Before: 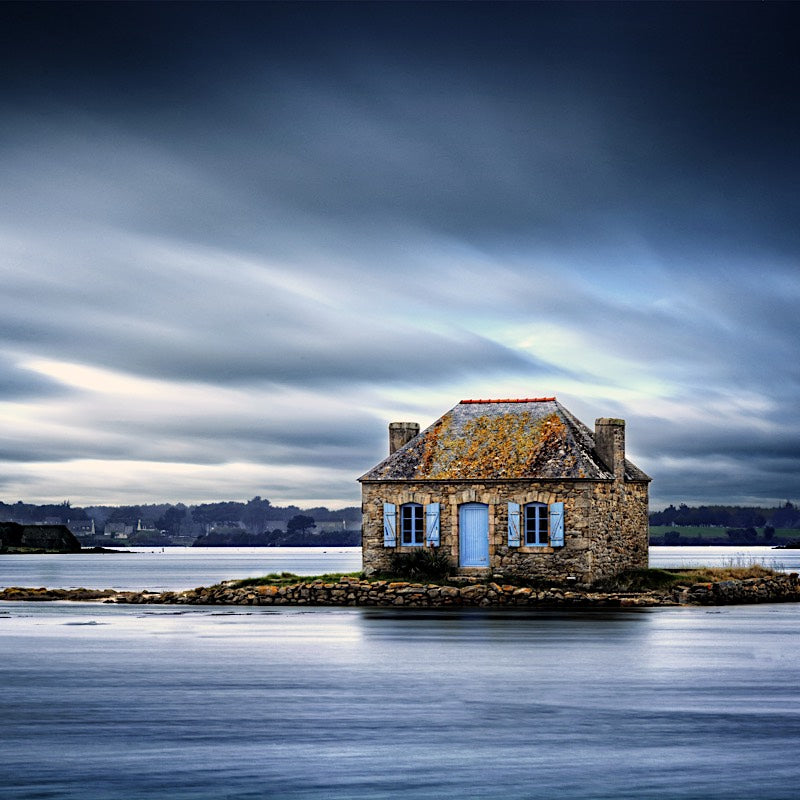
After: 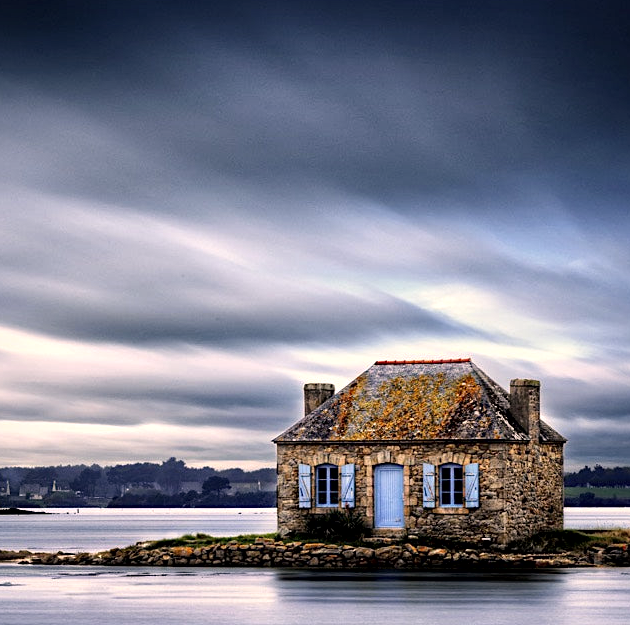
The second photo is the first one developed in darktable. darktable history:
color correction: highlights a* 7.34, highlights b* 4.37
crop and rotate: left 10.77%, top 5.1%, right 10.41%, bottom 16.76%
local contrast: mode bilateral grid, contrast 50, coarseness 50, detail 150%, midtone range 0.2
